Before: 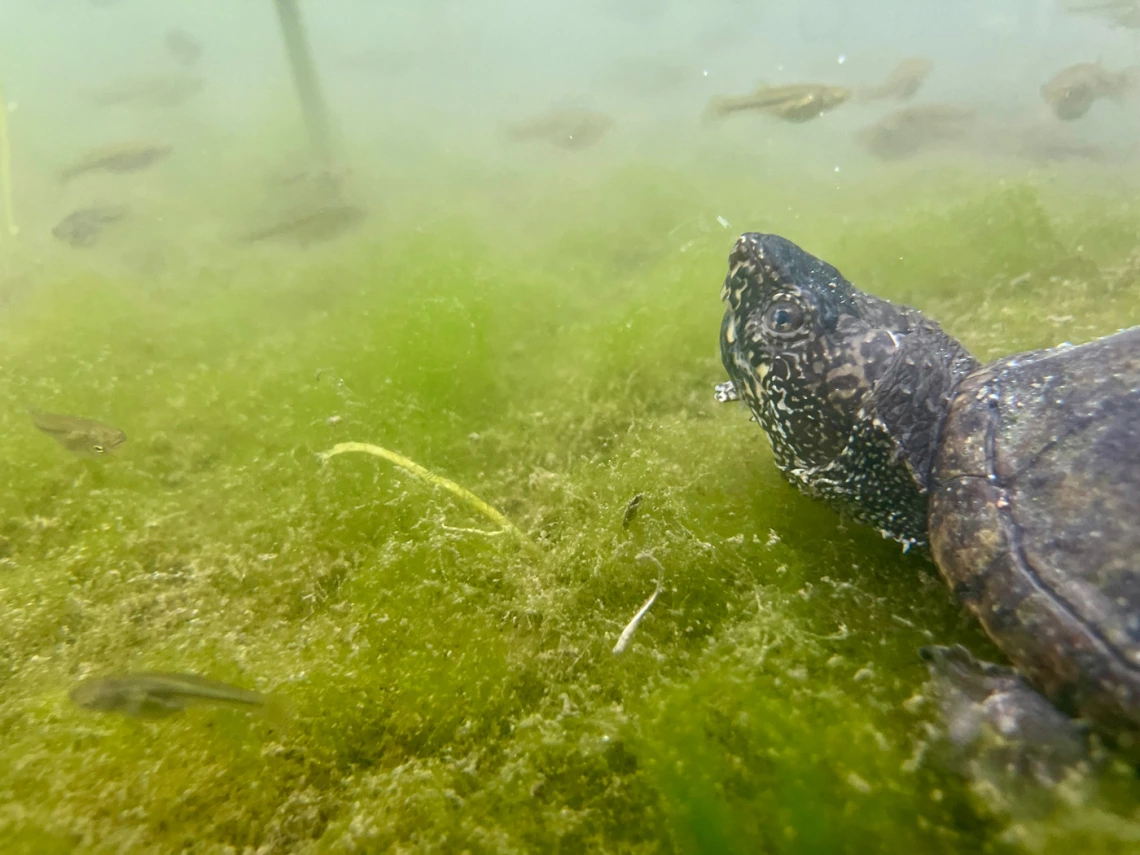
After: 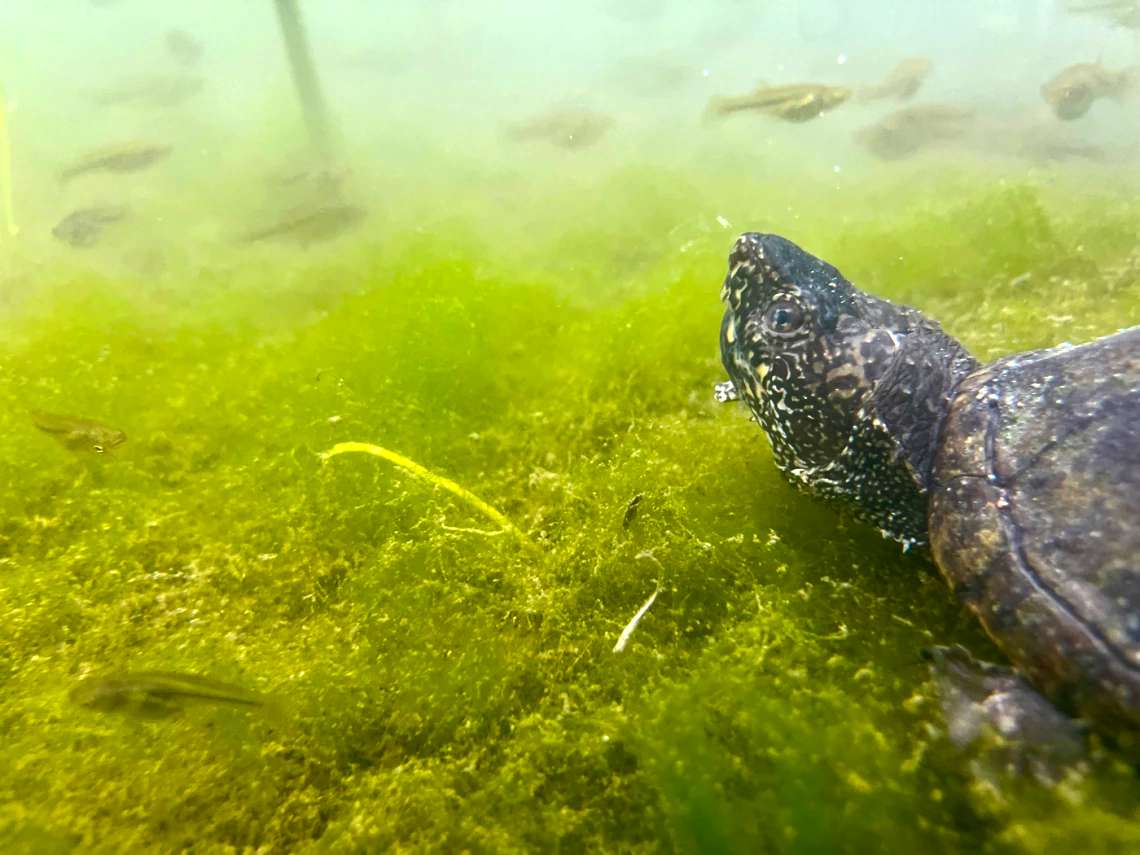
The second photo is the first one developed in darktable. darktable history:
color balance rgb: perceptual saturation grading › global saturation 25.694%, perceptual brilliance grading › global brilliance 15.403%, perceptual brilliance grading › shadows -35.433%, global vibrance 20%
